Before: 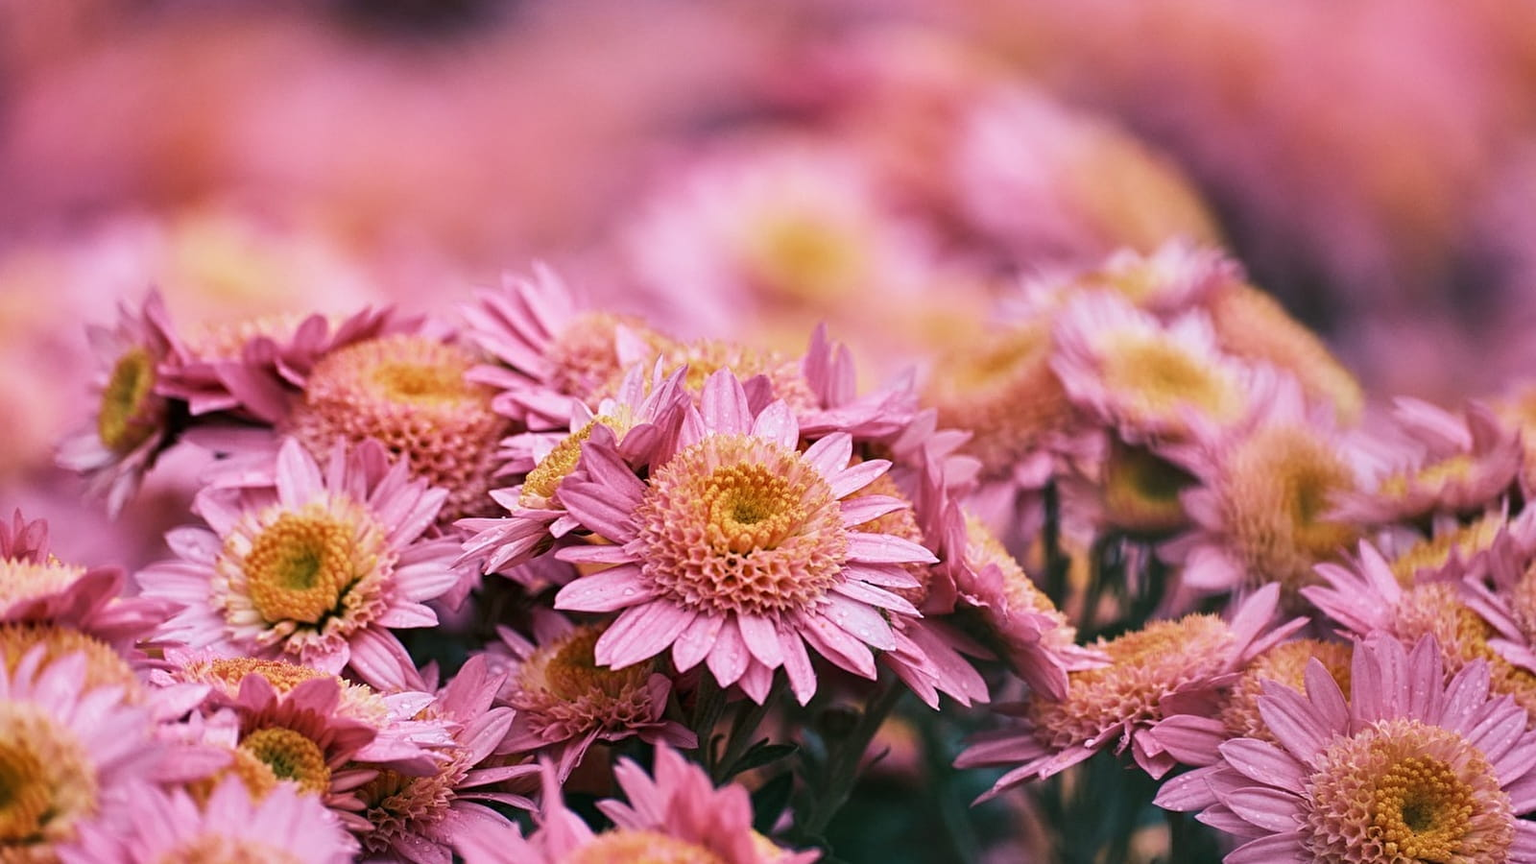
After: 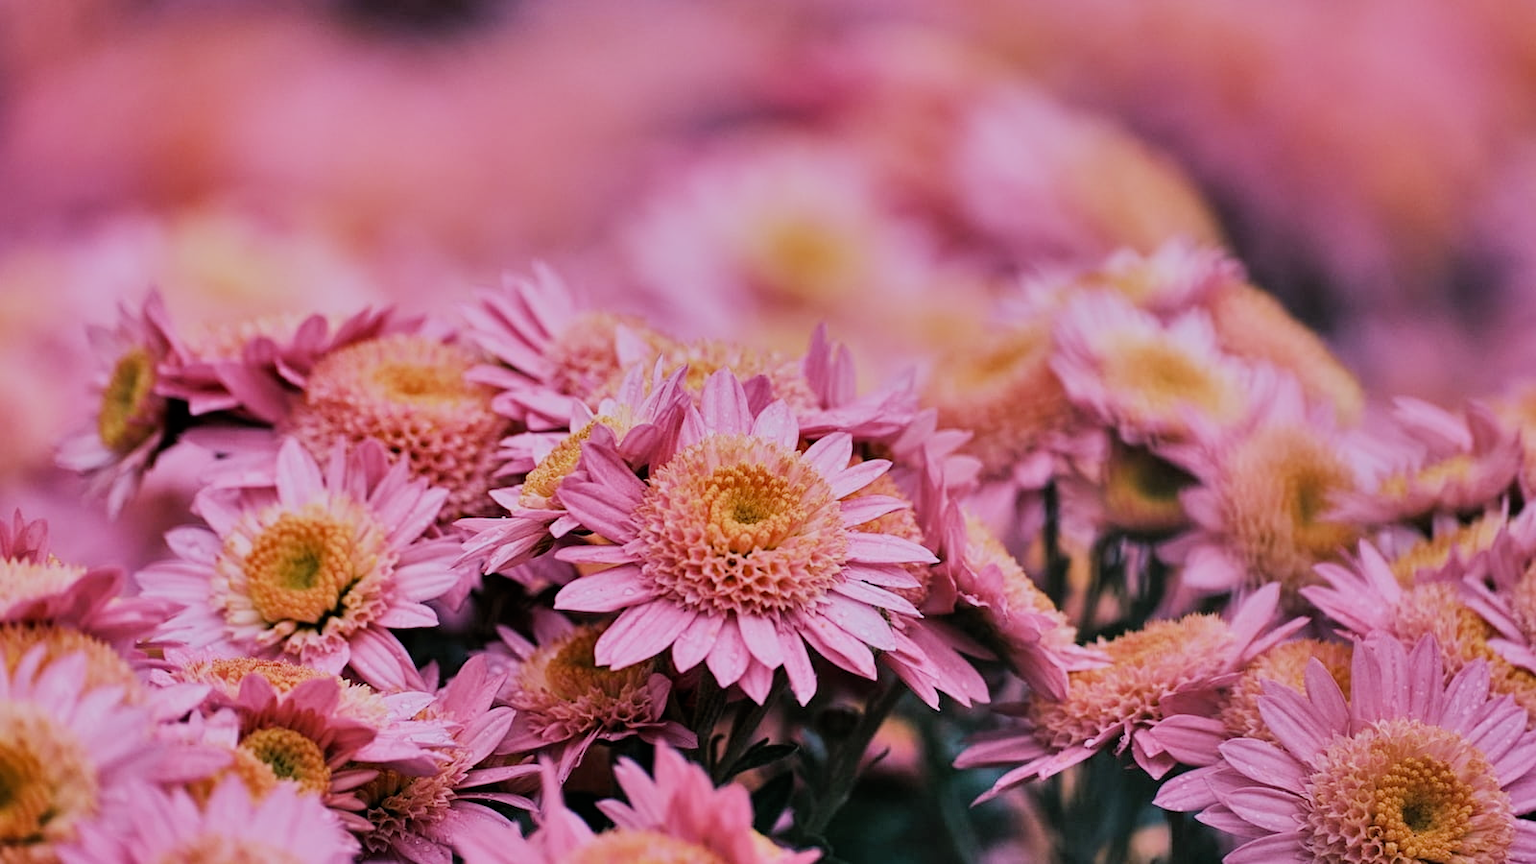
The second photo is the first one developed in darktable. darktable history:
filmic rgb: black relative exposure -7.65 EV, white relative exposure 4.56 EV, hardness 3.61
shadows and highlights: radius 100.41, shadows 50.55, highlights -64.36, highlights color adjustment 49.82%, soften with gaussian
white balance: red 1.05, blue 1.072
